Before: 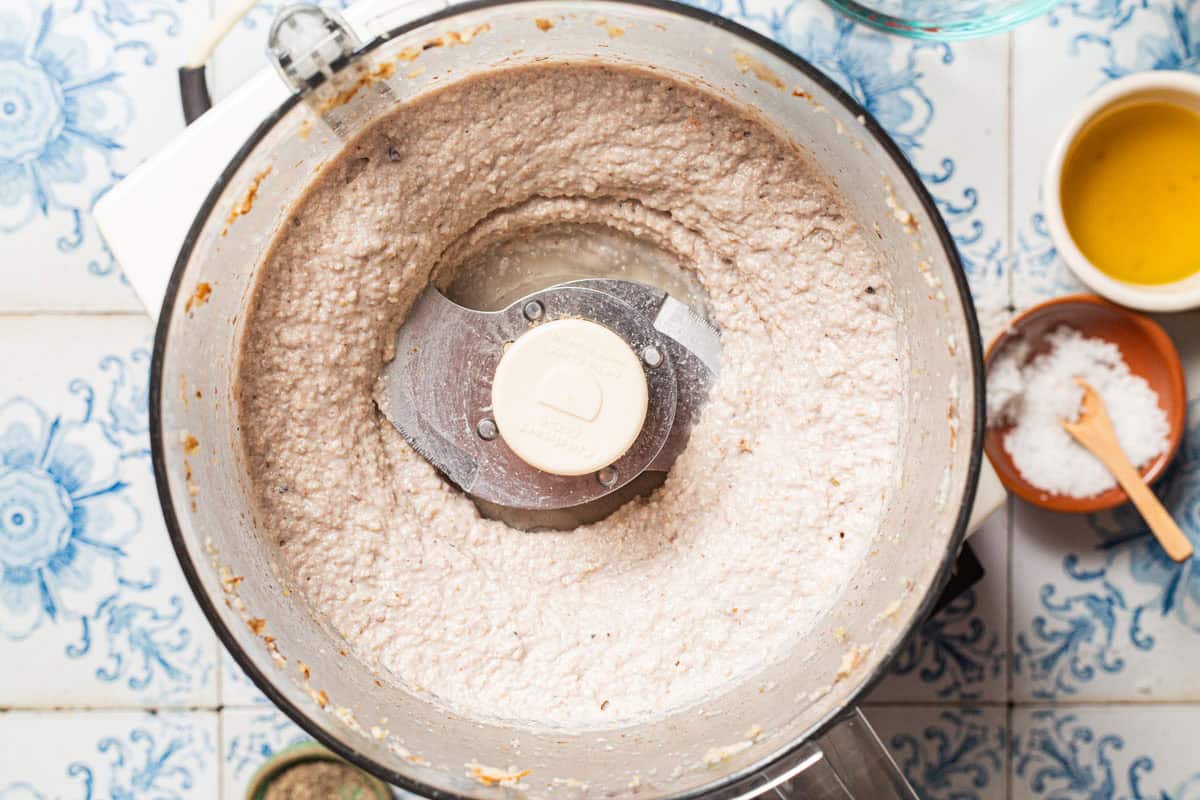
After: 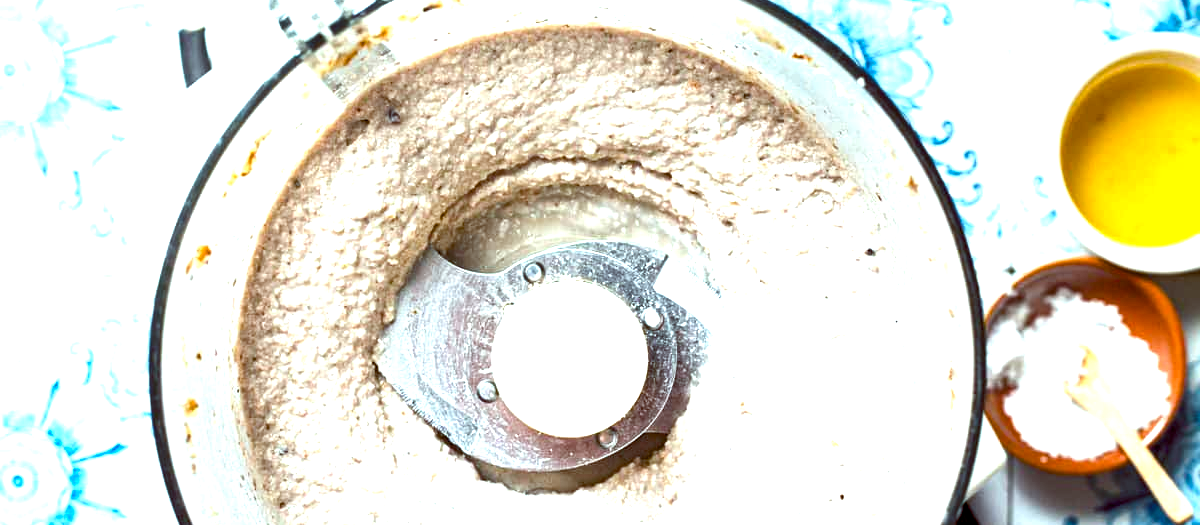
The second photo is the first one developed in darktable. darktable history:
exposure: black level correction 0, exposure 0.4 EV, compensate exposure bias true, compensate highlight preservation false
color balance rgb: shadows lift › luminance -7.7%, shadows lift › chroma 2.13%, shadows lift › hue 200.79°, power › luminance -7.77%, power › chroma 2.27%, power › hue 220.69°, highlights gain › luminance 15.15%, highlights gain › chroma 4%, highlights gain › hue 209.35°, global offset › luminance -0.21%, global offset › chroma 0.27%, perceptual saturation grading › global saturation 24.42%, perceptual saturation grading › highlights -24.42%, perceptual saturation grading › mid-tones 24.42%, perceptual saturation grading › shadows 40%, perceptual brilliance grading › global brilliance -5%, perceptual brilliance grading › highlights 24.42%, perceptual brilliance grading › mid-tones 7%, perceptual brilliance grading › shadows -5%
crop and rotate: top 4.848%, bottom 29.503%
